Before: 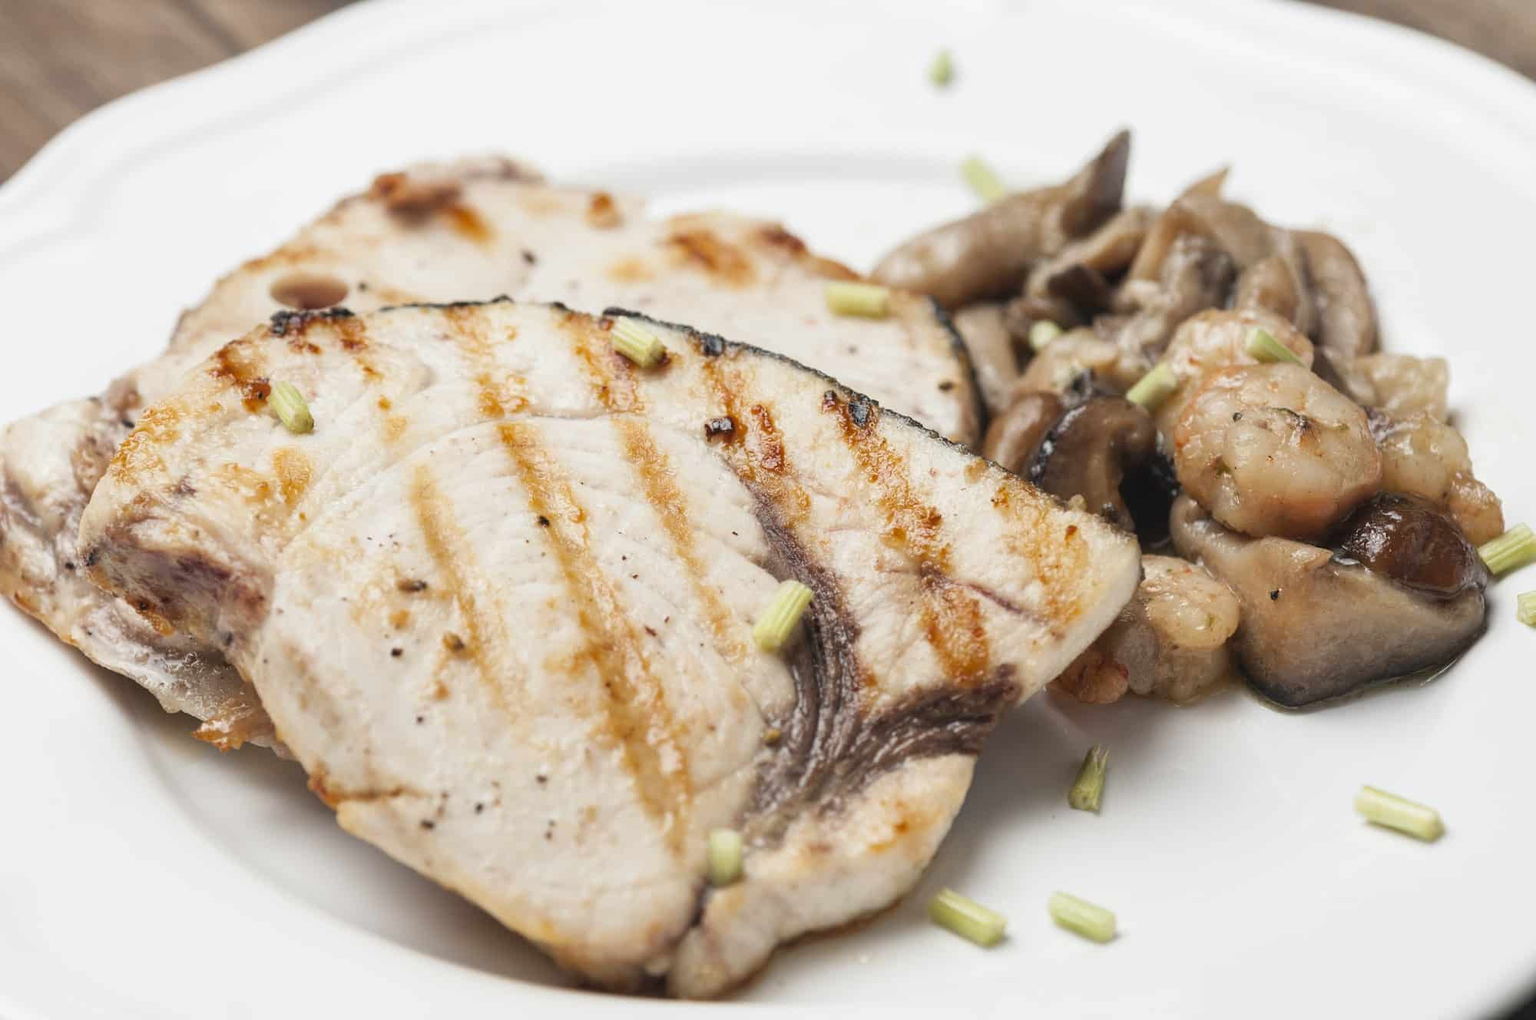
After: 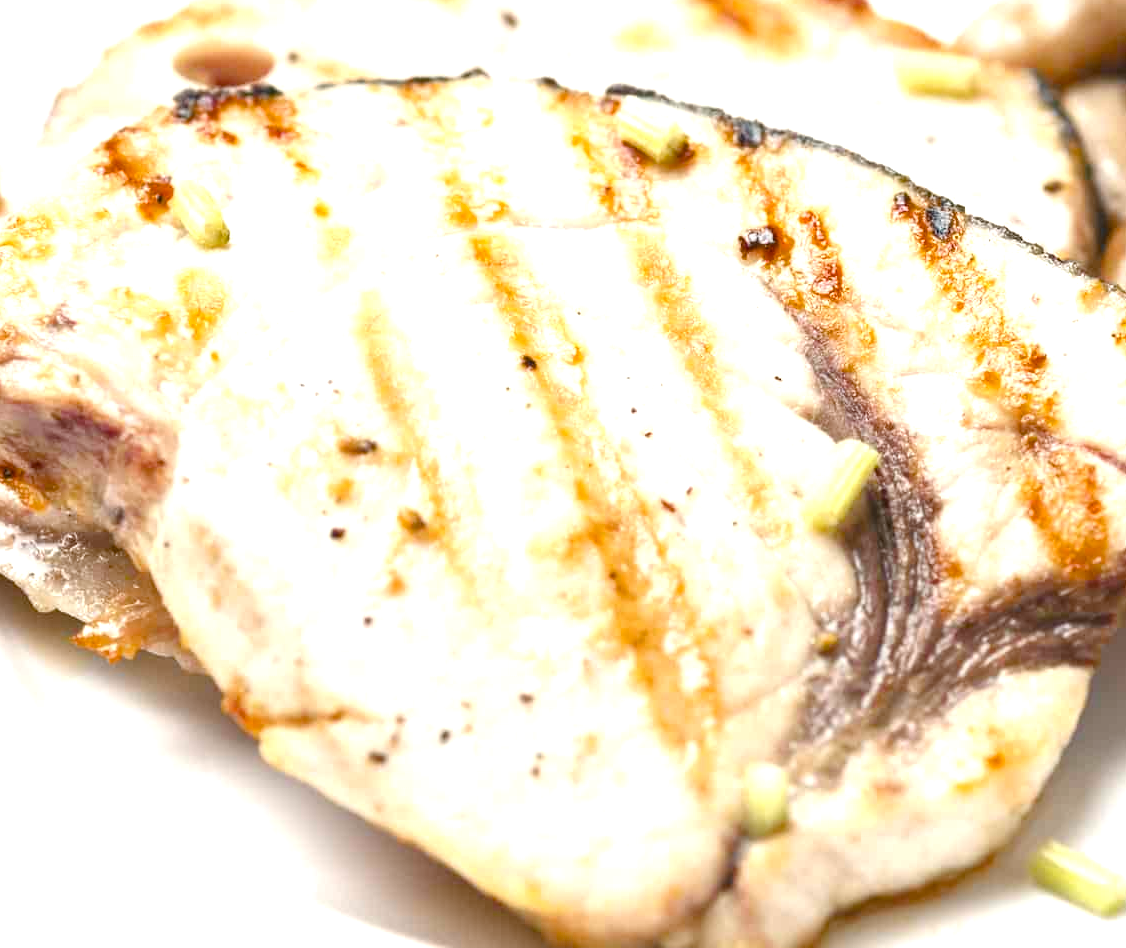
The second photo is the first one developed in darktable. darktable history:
exposure: black level correction 0, exposure 1 EV, compensate exposure bias true, compensate highlight preservation false
color balance rgb: perceptual saturation grading › global saturation 35%, perceptual saturation grading › highlights -25%, perceptual saturation grading › shadows 50%
crop: left 8.966%, top 23.852%, right 34.699%, bottom 4.703%
